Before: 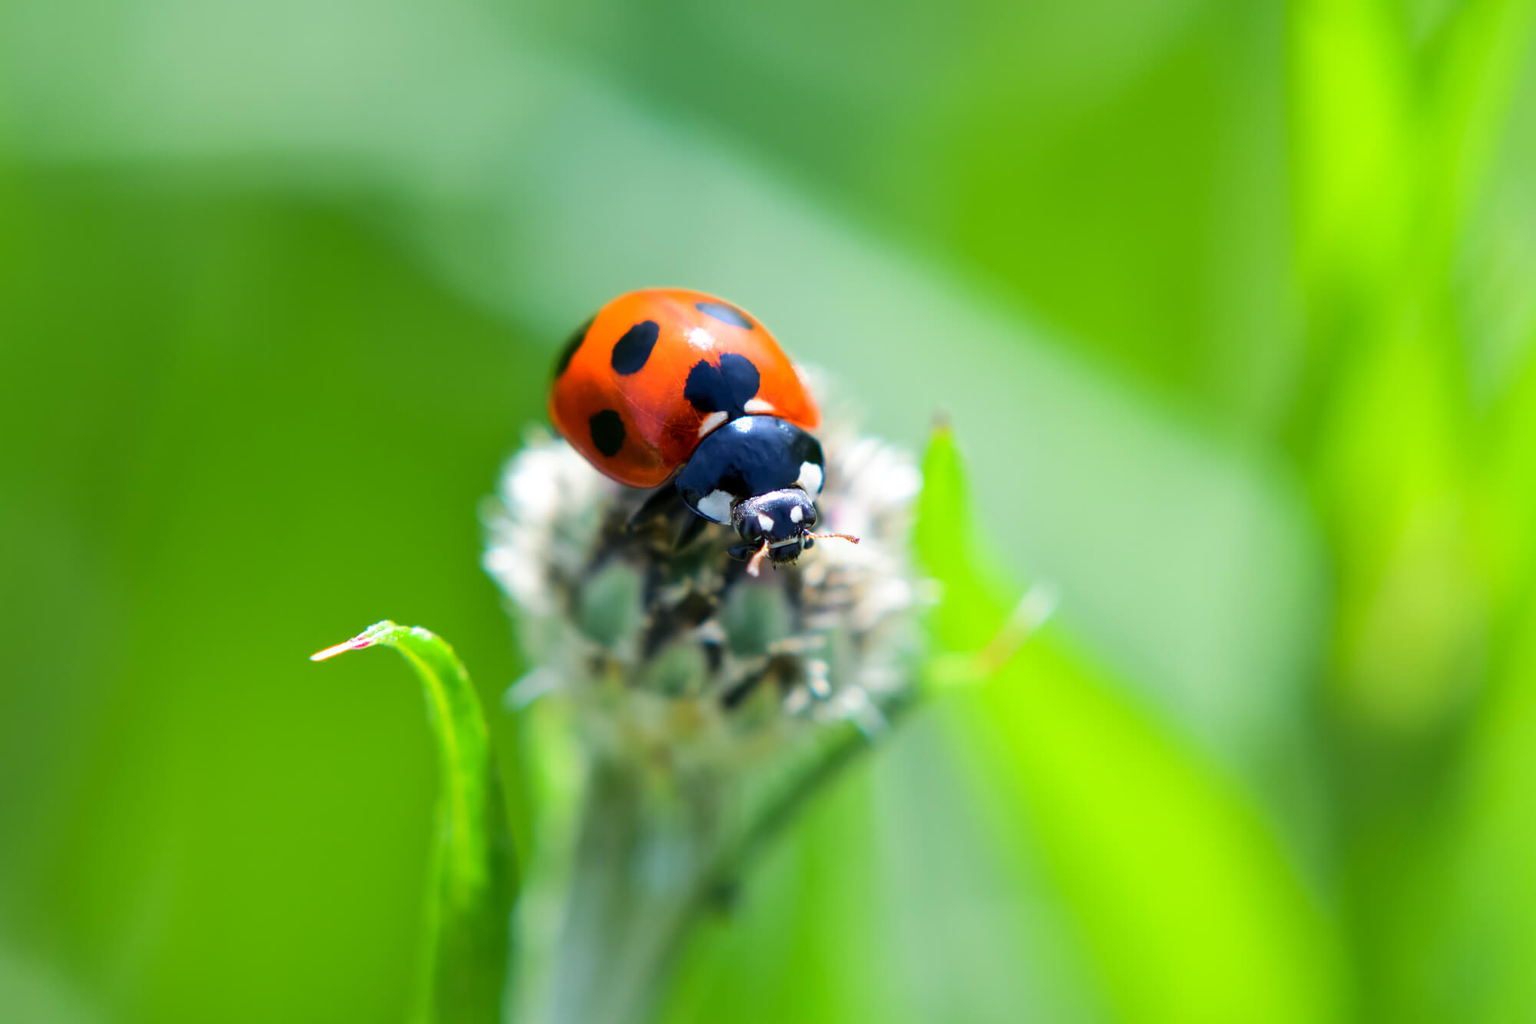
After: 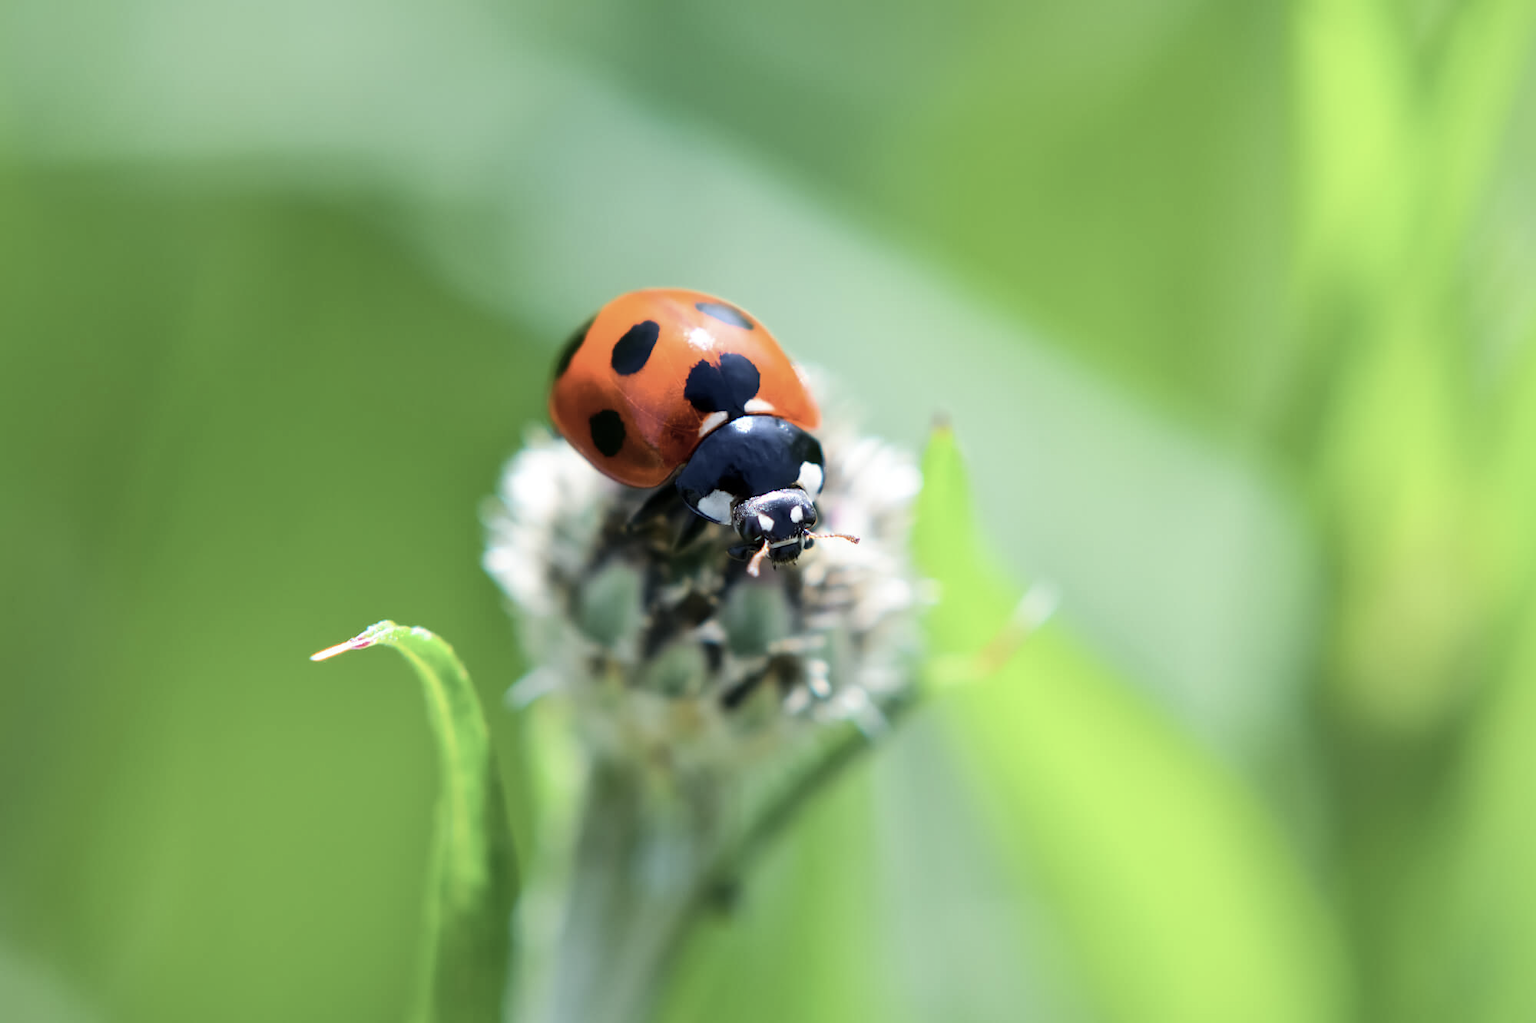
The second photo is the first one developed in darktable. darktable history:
contrast brightness saturation: contrast 0.101, saturation -0.355
